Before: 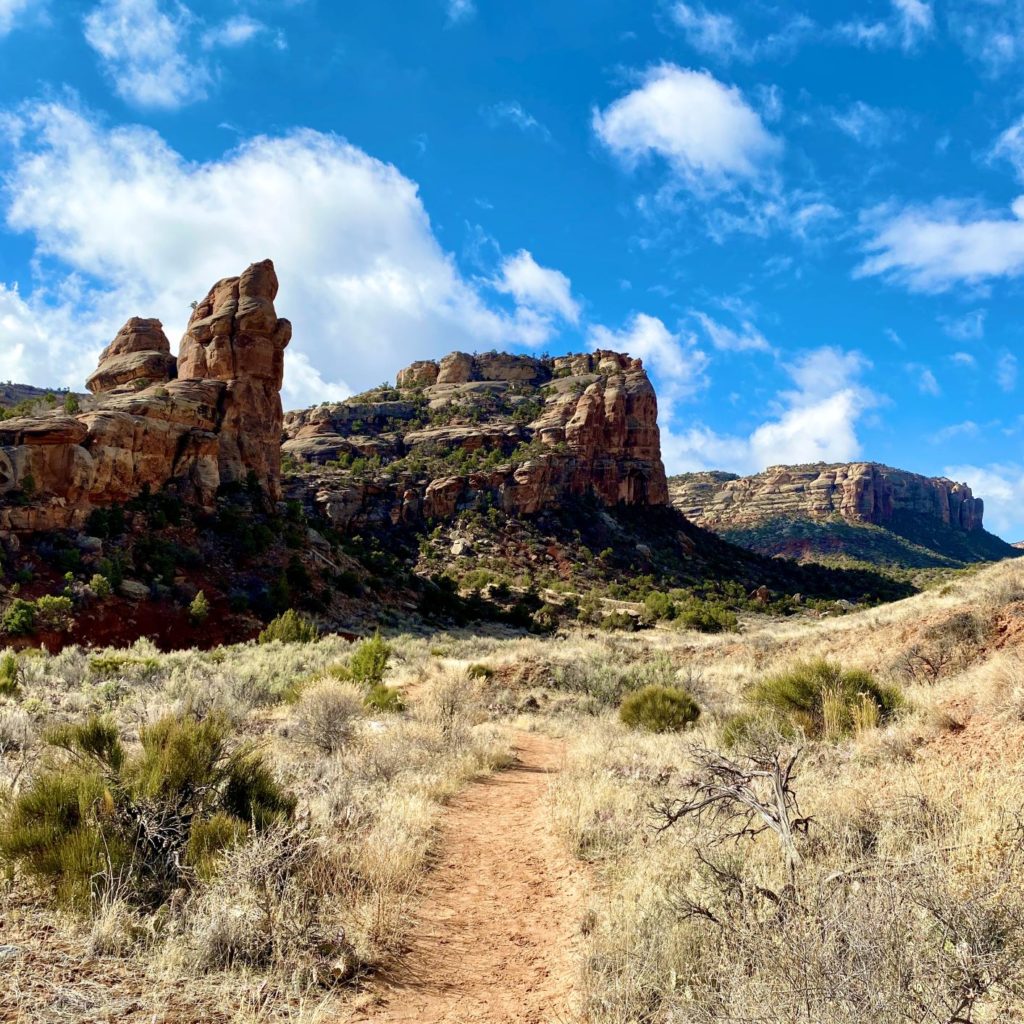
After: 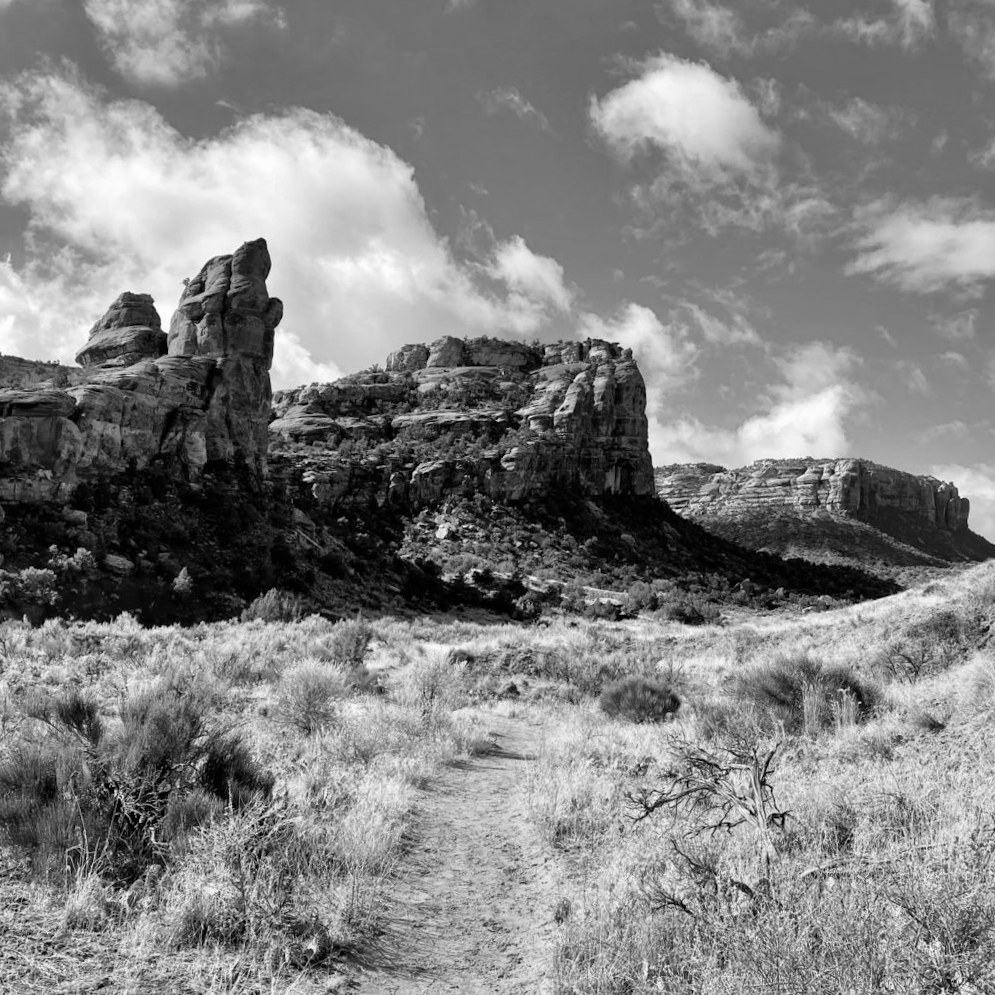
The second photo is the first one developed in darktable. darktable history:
shadows and highlights: soften with gaussian
exposure: compensate highlight preservation false
monochrome: size 1
crop and rotate: angle -1.69°
